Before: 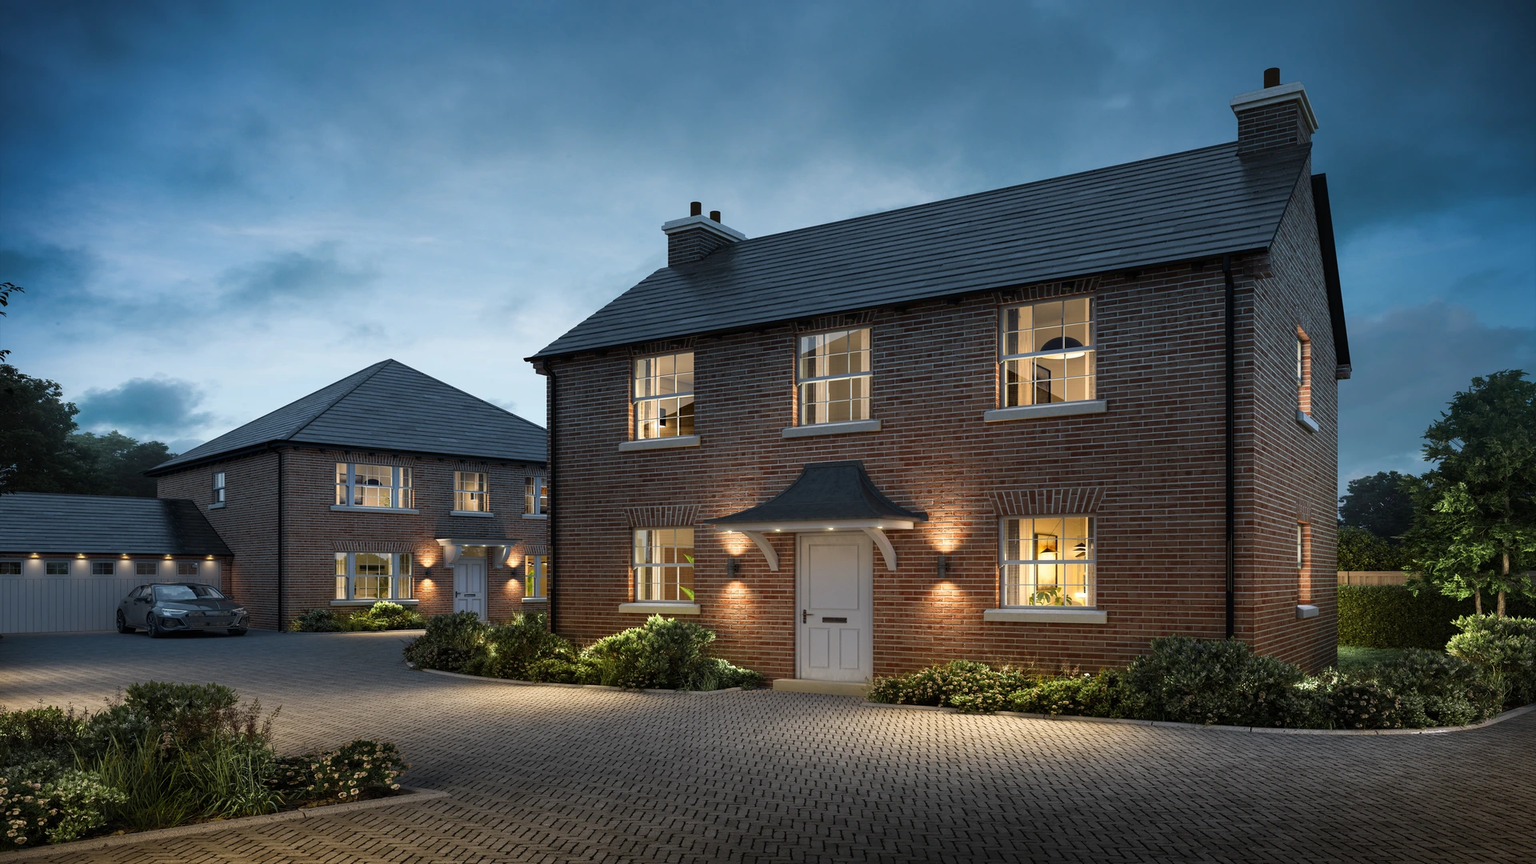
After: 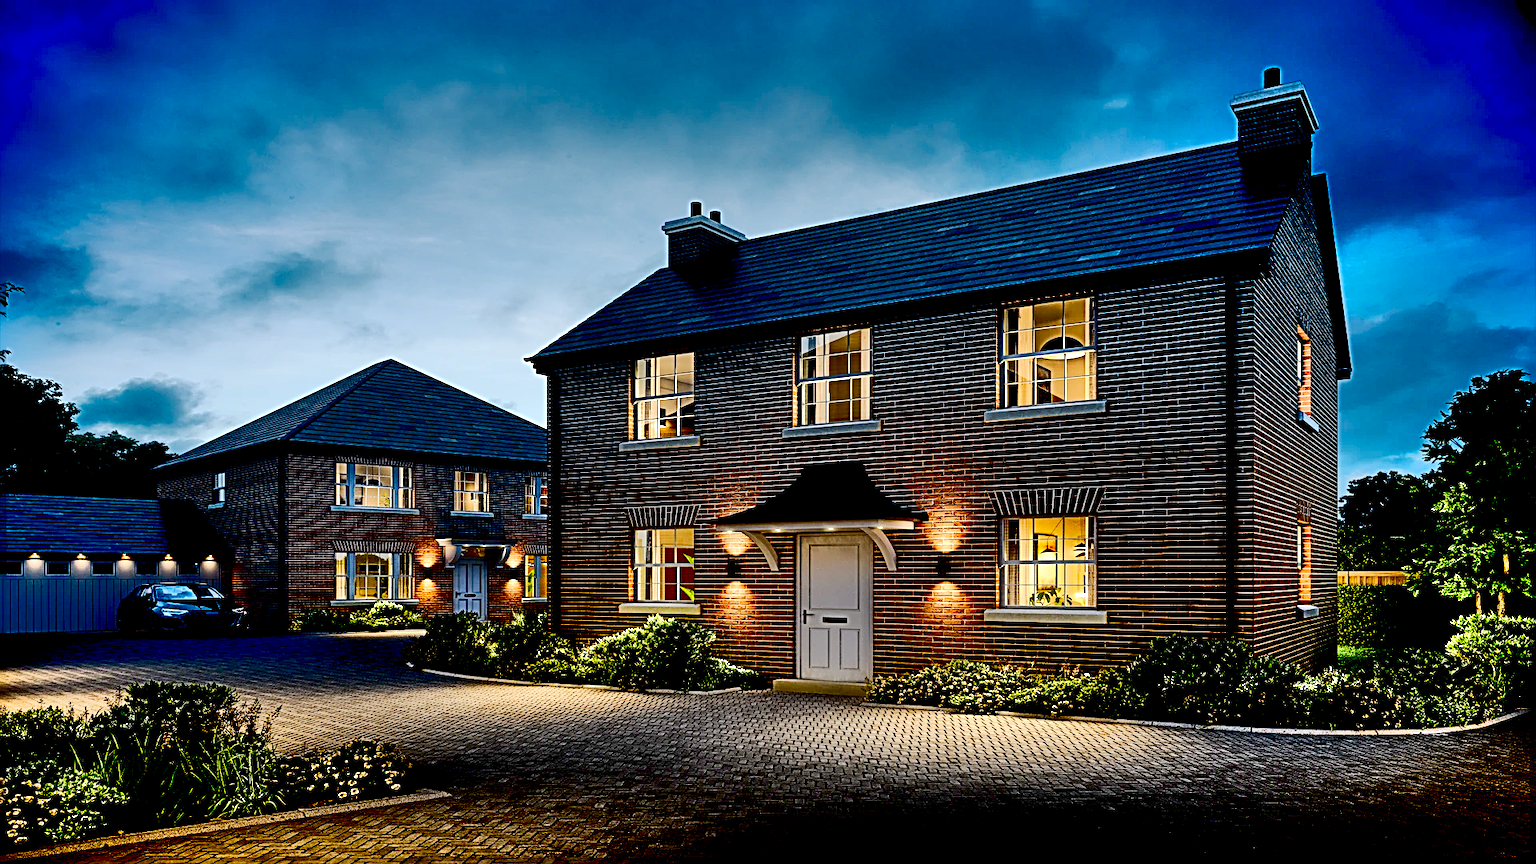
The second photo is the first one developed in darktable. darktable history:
levels: mode automatic, levels [0.073, 0.497, 0.972]
exposure: black level correction 0.057, compensate exposure bias true, compensate highlight preservation false
sharpen: radius 2.974, amount 0.759
contrast brightness saturation: contrast 0.225, brightness -0.18, saturation 0.24
base curve: curves: ch0 [(0, 0) (0.262, 0.32) (0.722, 0.705) (1, 1)], preserve colors none
shadows and highlights: shadows 58.11, soften with gaussian
